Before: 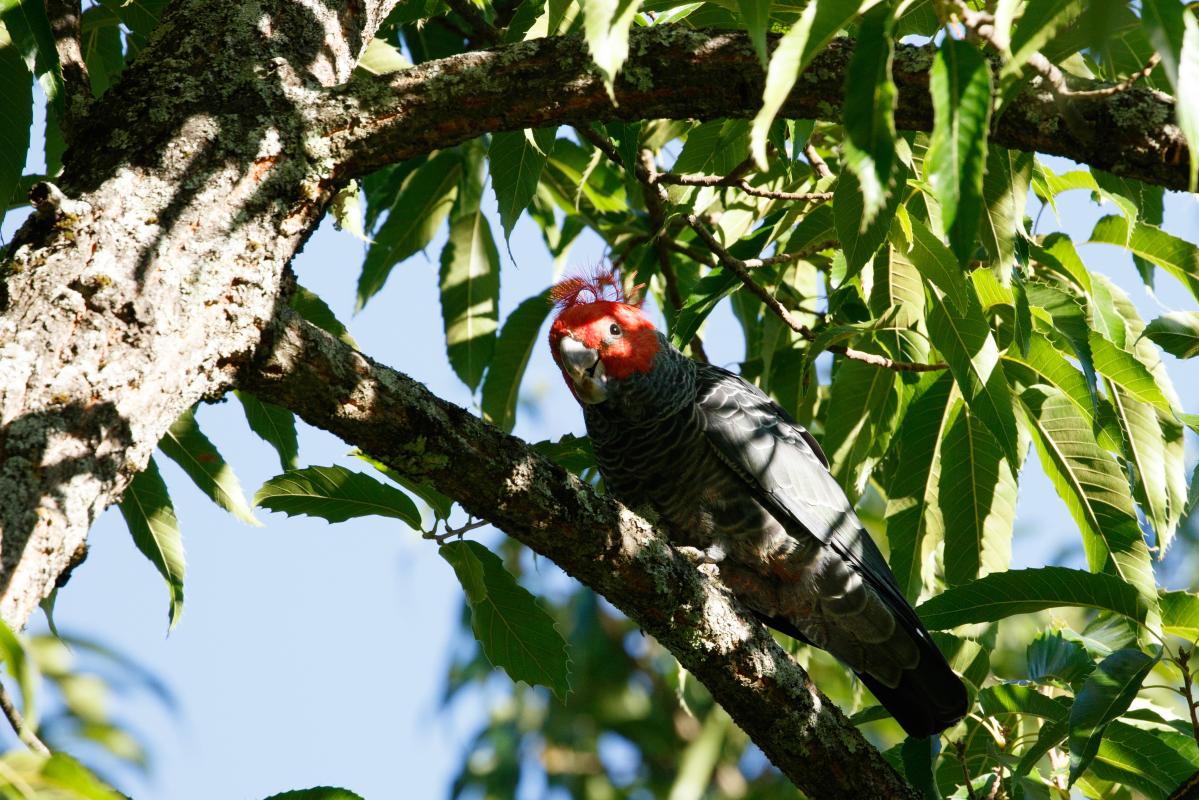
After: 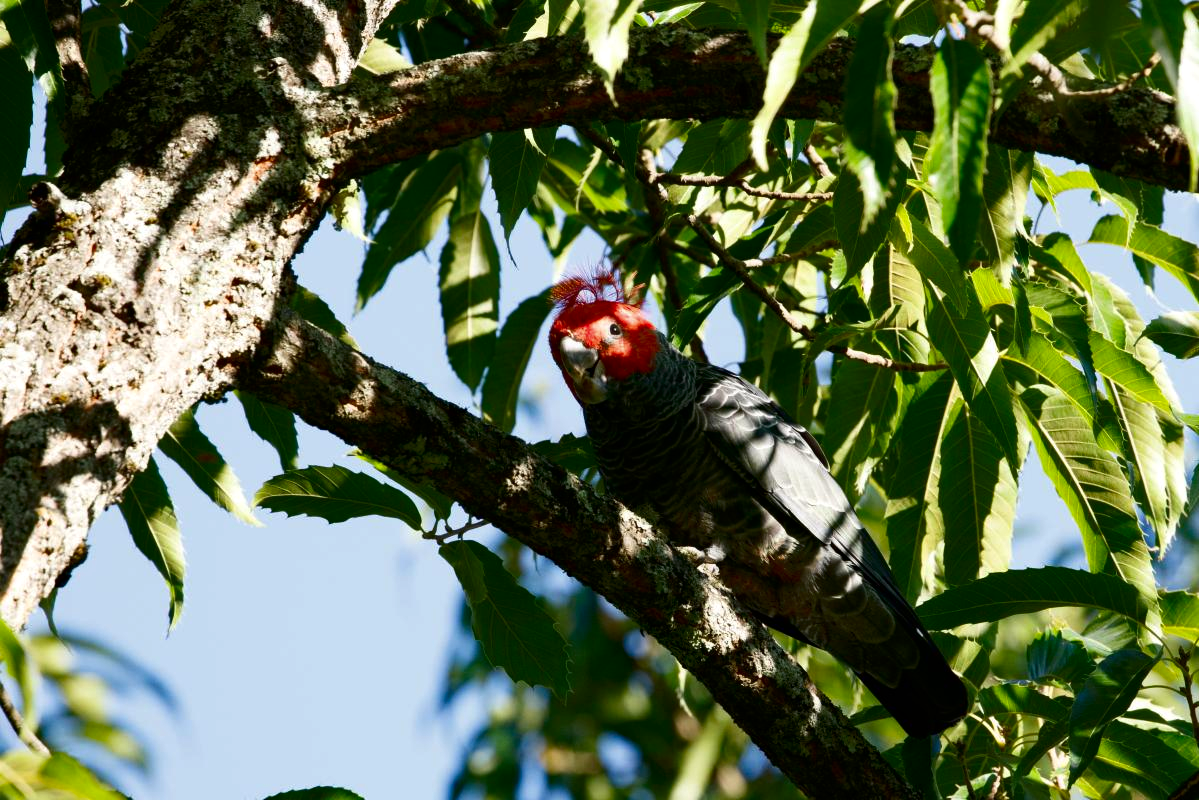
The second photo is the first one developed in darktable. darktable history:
contrast brightness saturation: contrast 0.068, brightness -0.13, saturation 0.063
haze removal: compatibility mode true, adaptive false
